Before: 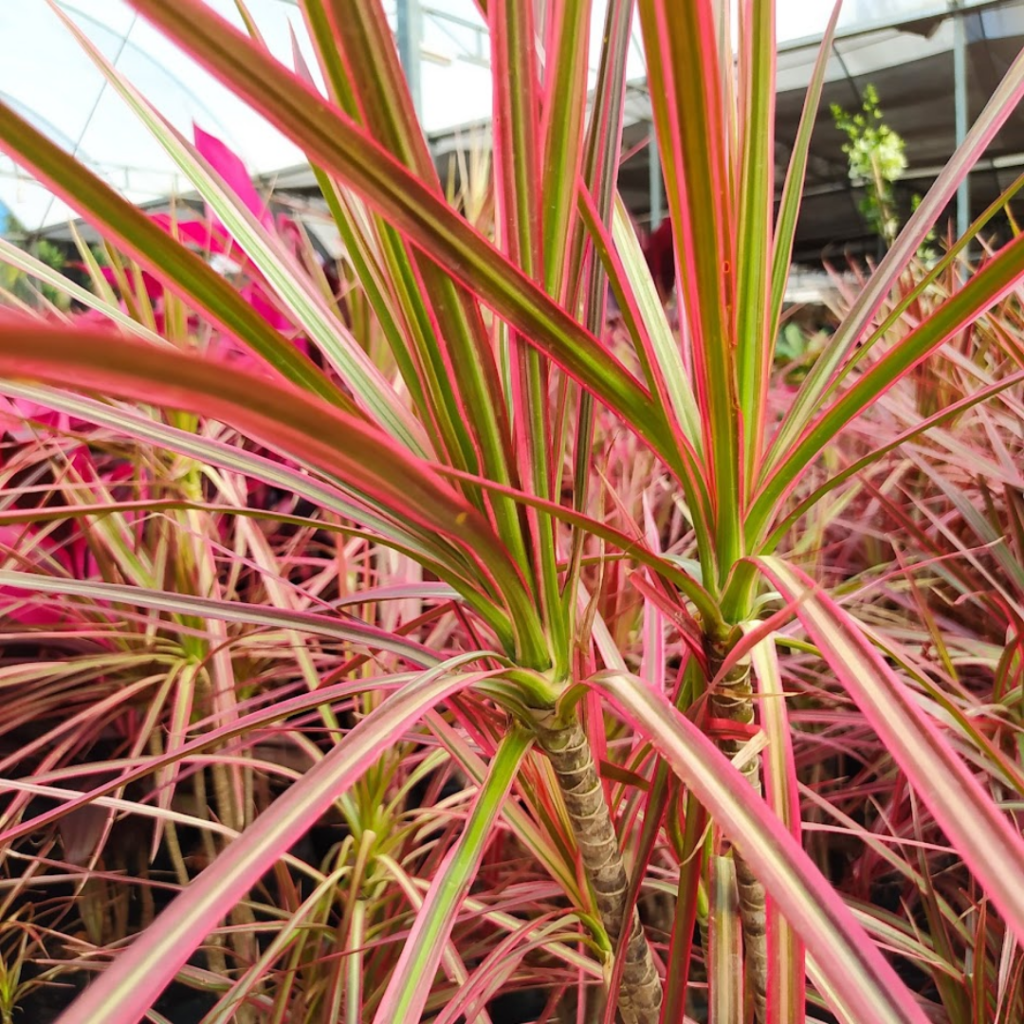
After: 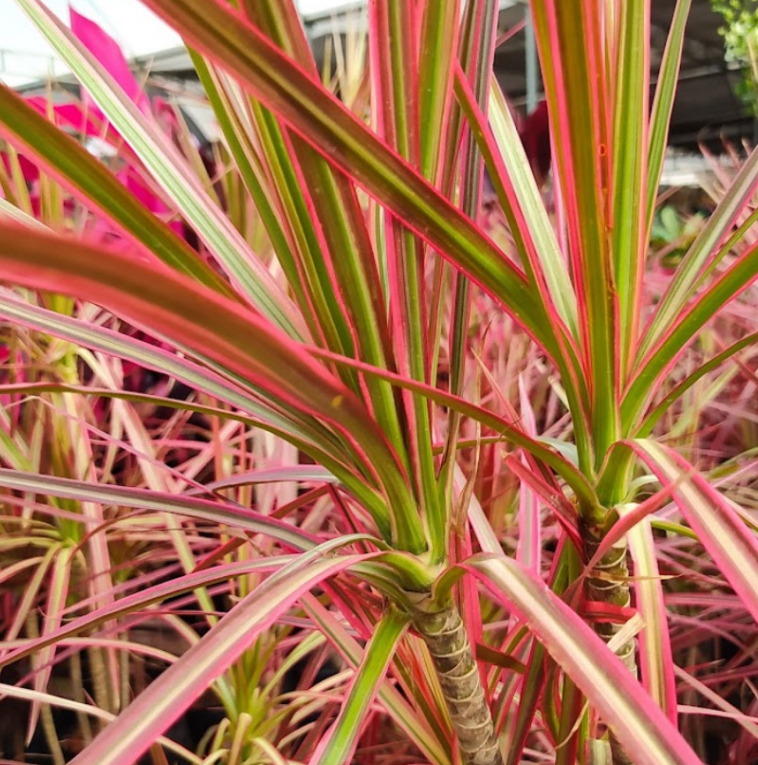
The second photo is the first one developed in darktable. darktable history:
crop and rotate: left 12.199%, top 11.482%, right 13.77%, bottom 13.75%
